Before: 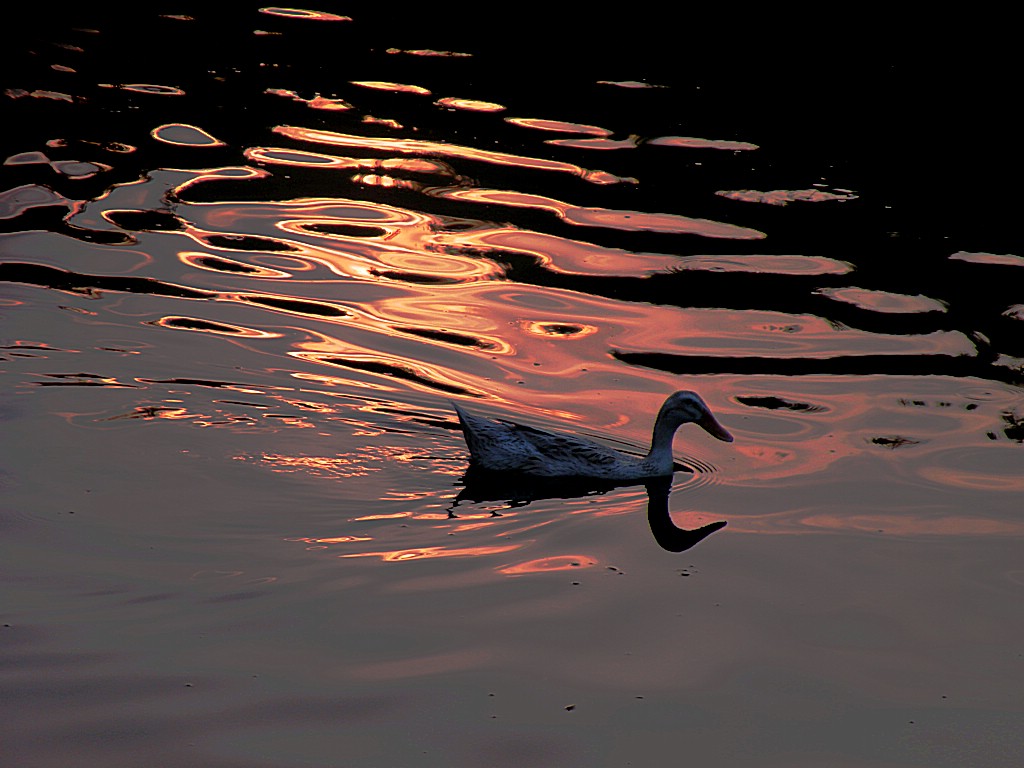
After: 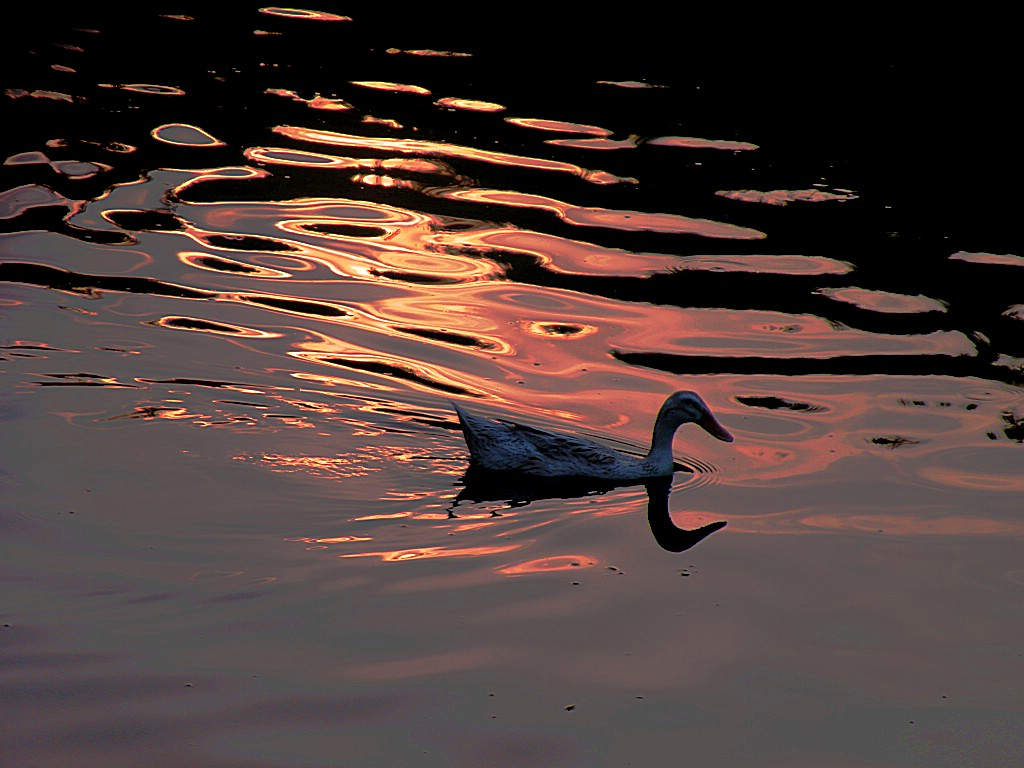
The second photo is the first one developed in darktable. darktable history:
velvia: on, module defaults
exposure: exposure 0.081 EV, compensate highlight preservation false
